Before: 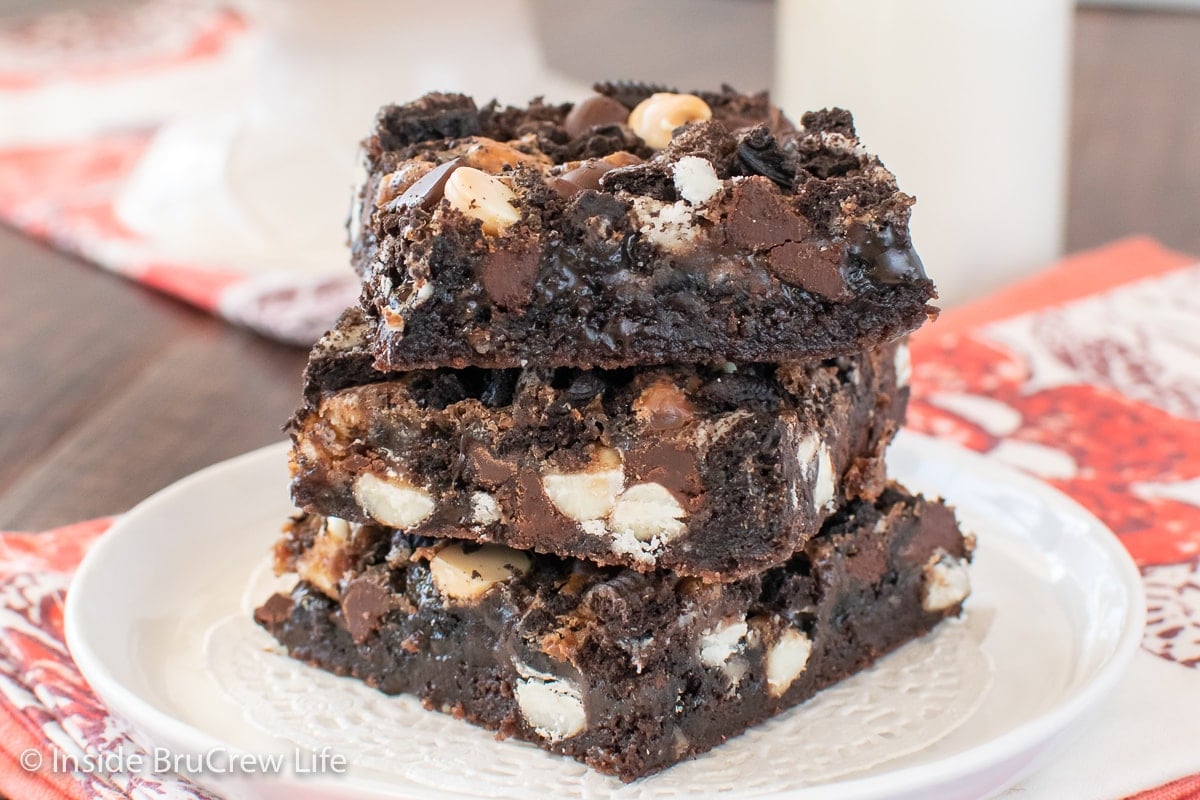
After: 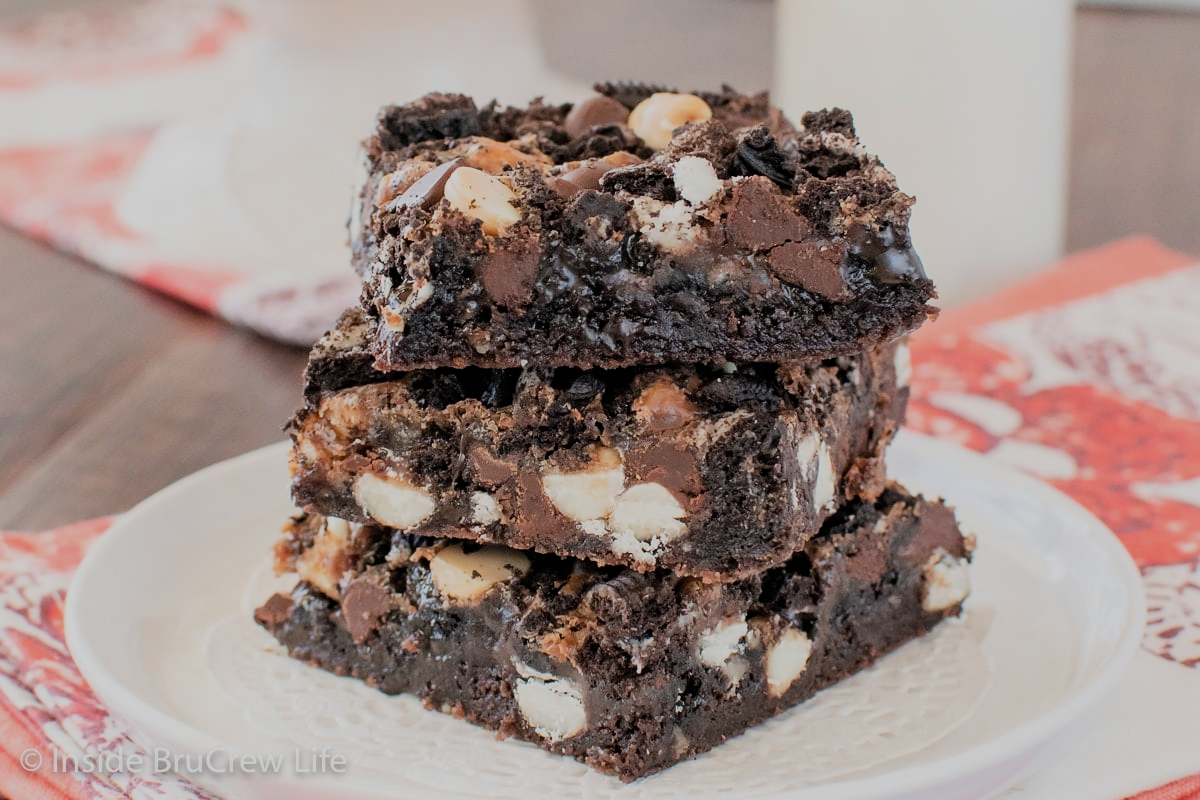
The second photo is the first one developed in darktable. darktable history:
filmic rgb: black relative exposure -7.2 EV, white relative exposure 5.38 EV, hardness 3.02
